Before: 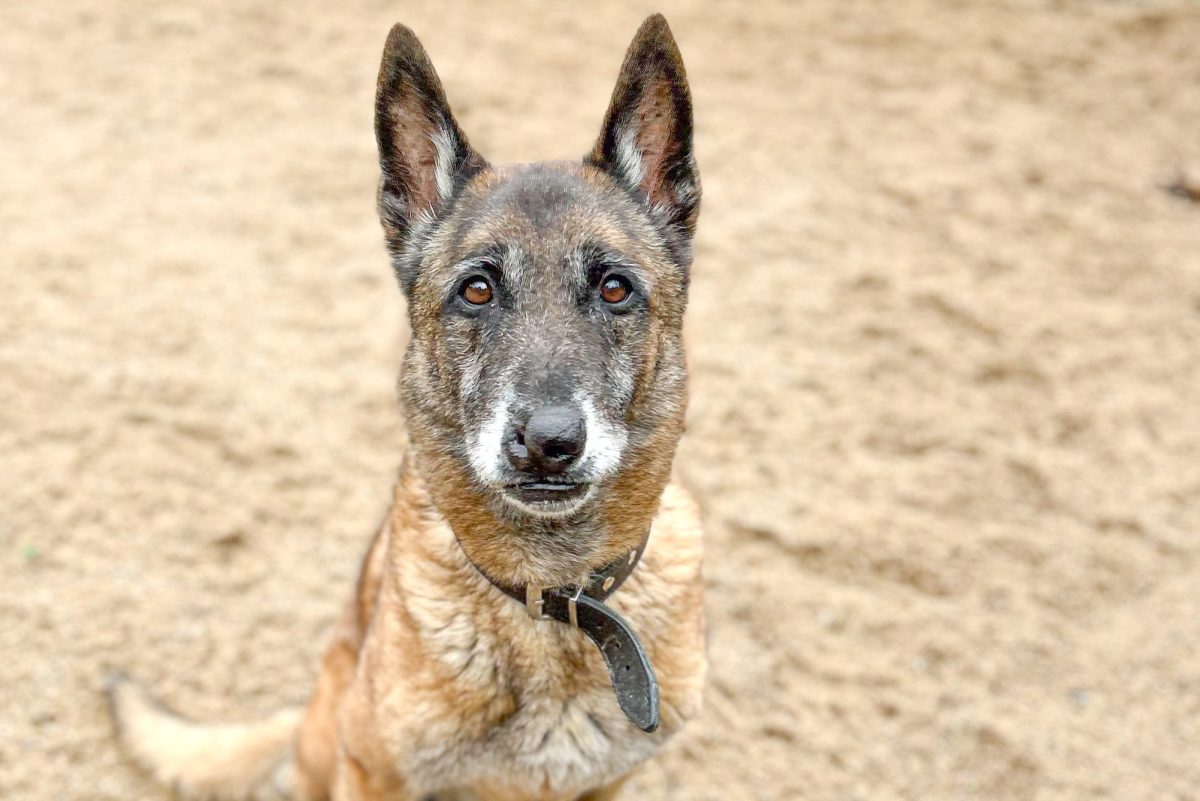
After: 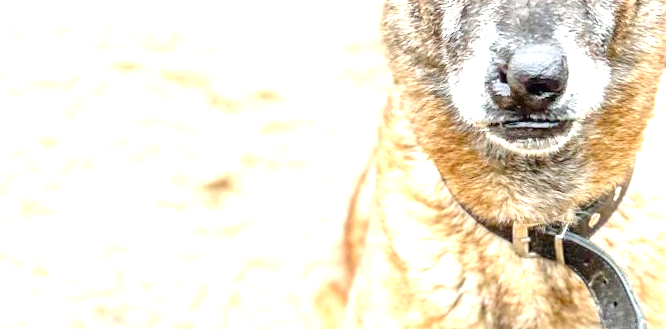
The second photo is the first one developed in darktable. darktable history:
crop: top 44.483%, right 43.593%, bottom 12.892%
exposure: black level correction 0, exposure 1.2 EV, compensate exposure bias true, compensate highlight preservation false
rotate and perspective: rotation -1.32°, lens shift (horizontal) -0.031, crop left 0.015, crop right 0.985, crop top 0.047, crop bottom 0.982
